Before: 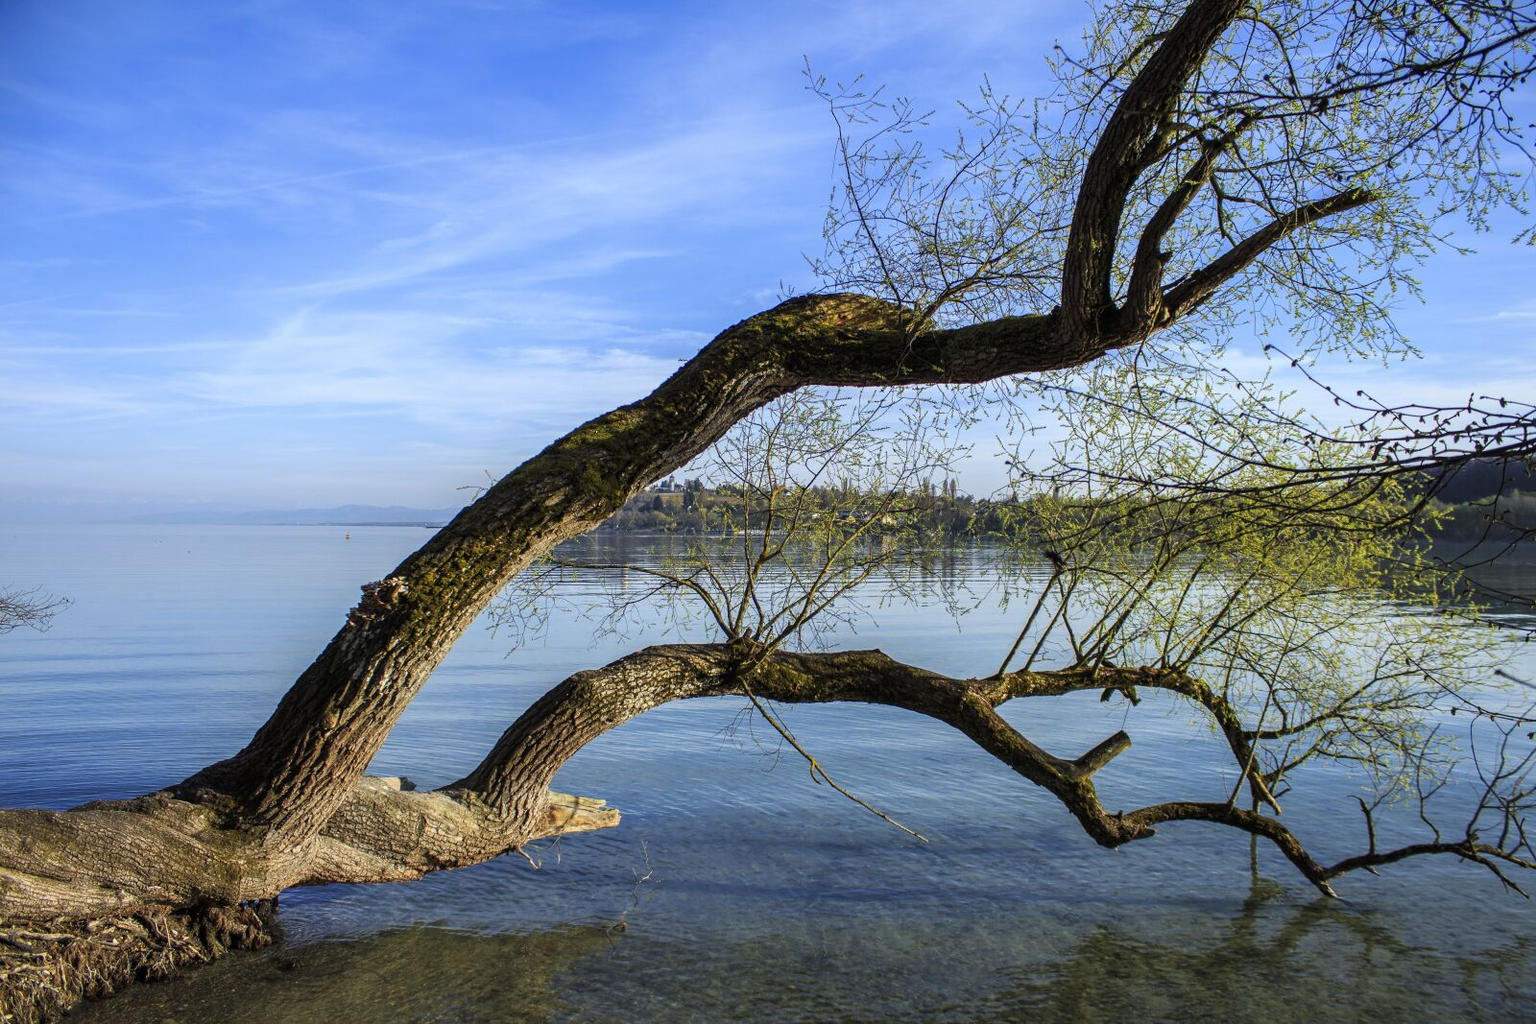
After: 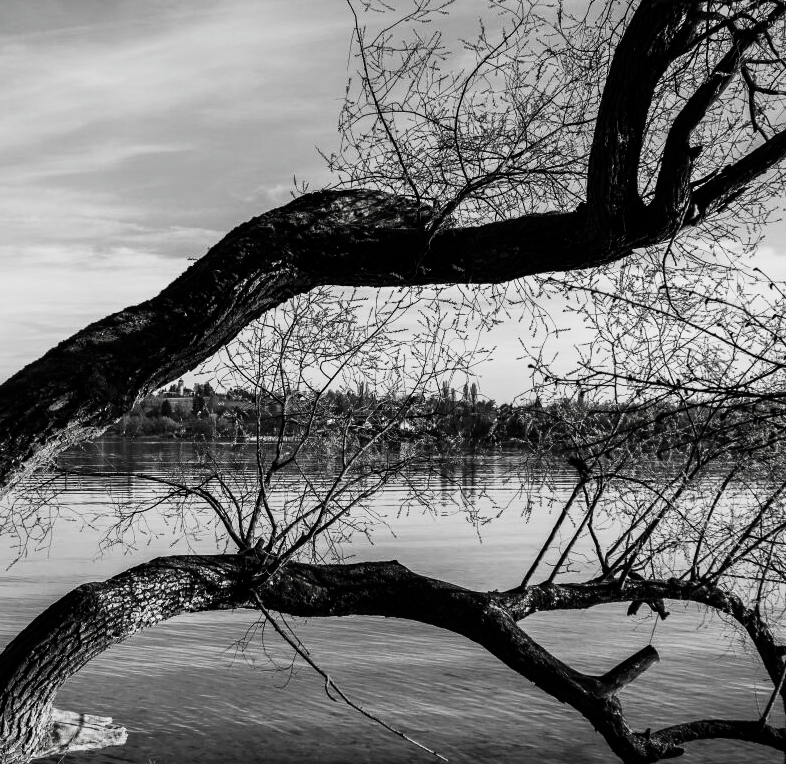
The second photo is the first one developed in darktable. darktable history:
crop: left 32.439%, top 10.918%, right 18.385%, bottom 17.438%
contrast brightness saturation: contrast -0.027, brightness -0.578, saturation -0.99
tone equalizer: on, module defaults
base curve: curves: ch0 [(0, 0) (0.028, 0.03) (0.121, 0.232) (0.46, 0.748) (0.859, 0.968) (1, 1)], preserve colors none
